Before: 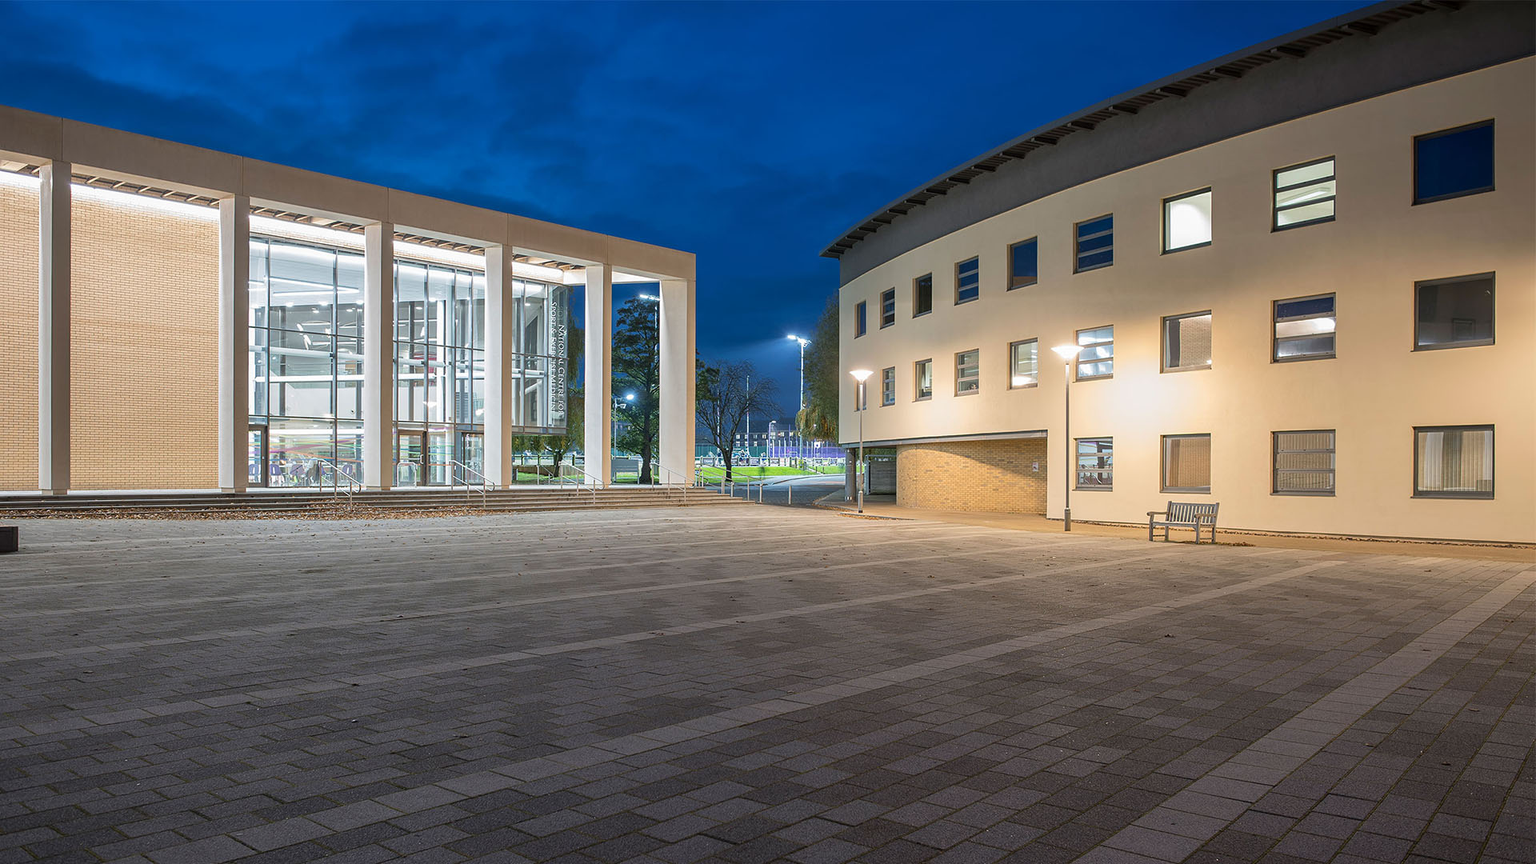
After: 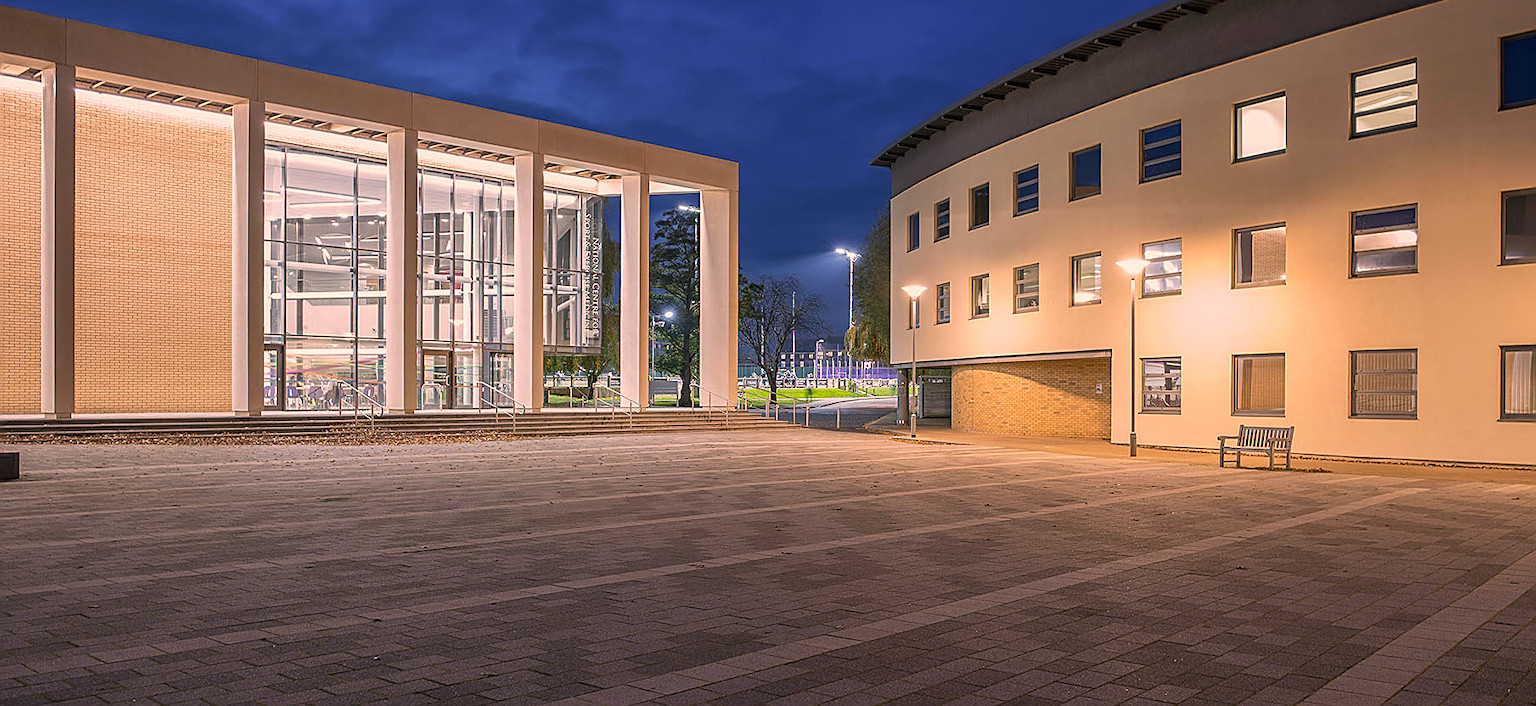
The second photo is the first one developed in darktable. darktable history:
contrast brightness saturation: contrast 0.03, brightness -0.04
crop and rotate: angle 0.03°, top 11.643%, right 5.651%, bottom 11.189%
white balance: red 1.009, blue 1.027
sharpen: on, module defaults
color correction: highlights a* 17.88, highlights b* 18.79
local contrast: detail 110%
